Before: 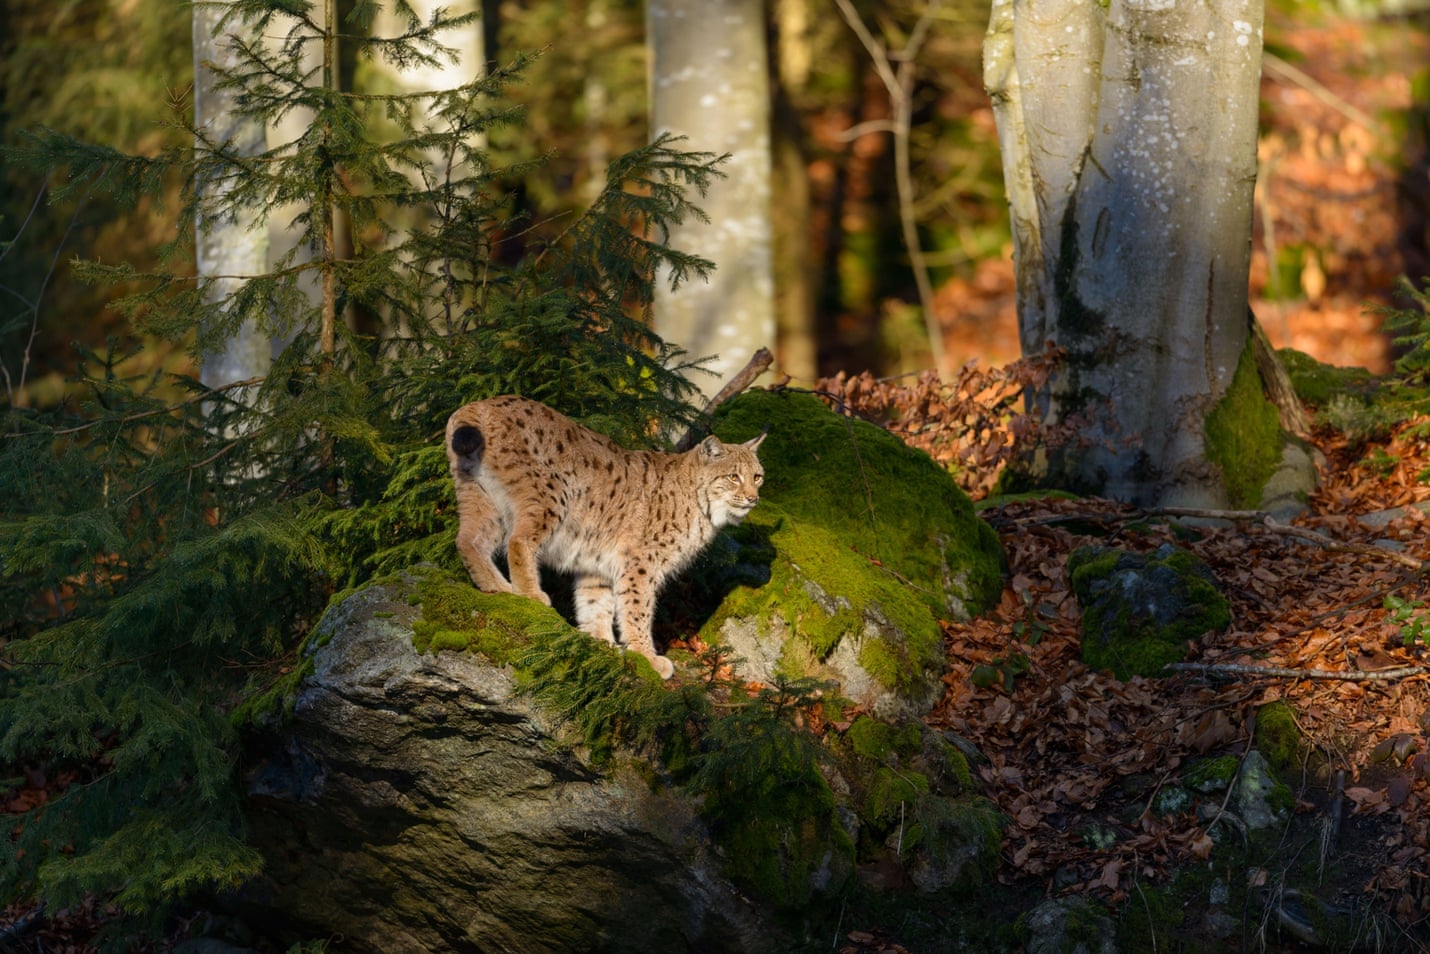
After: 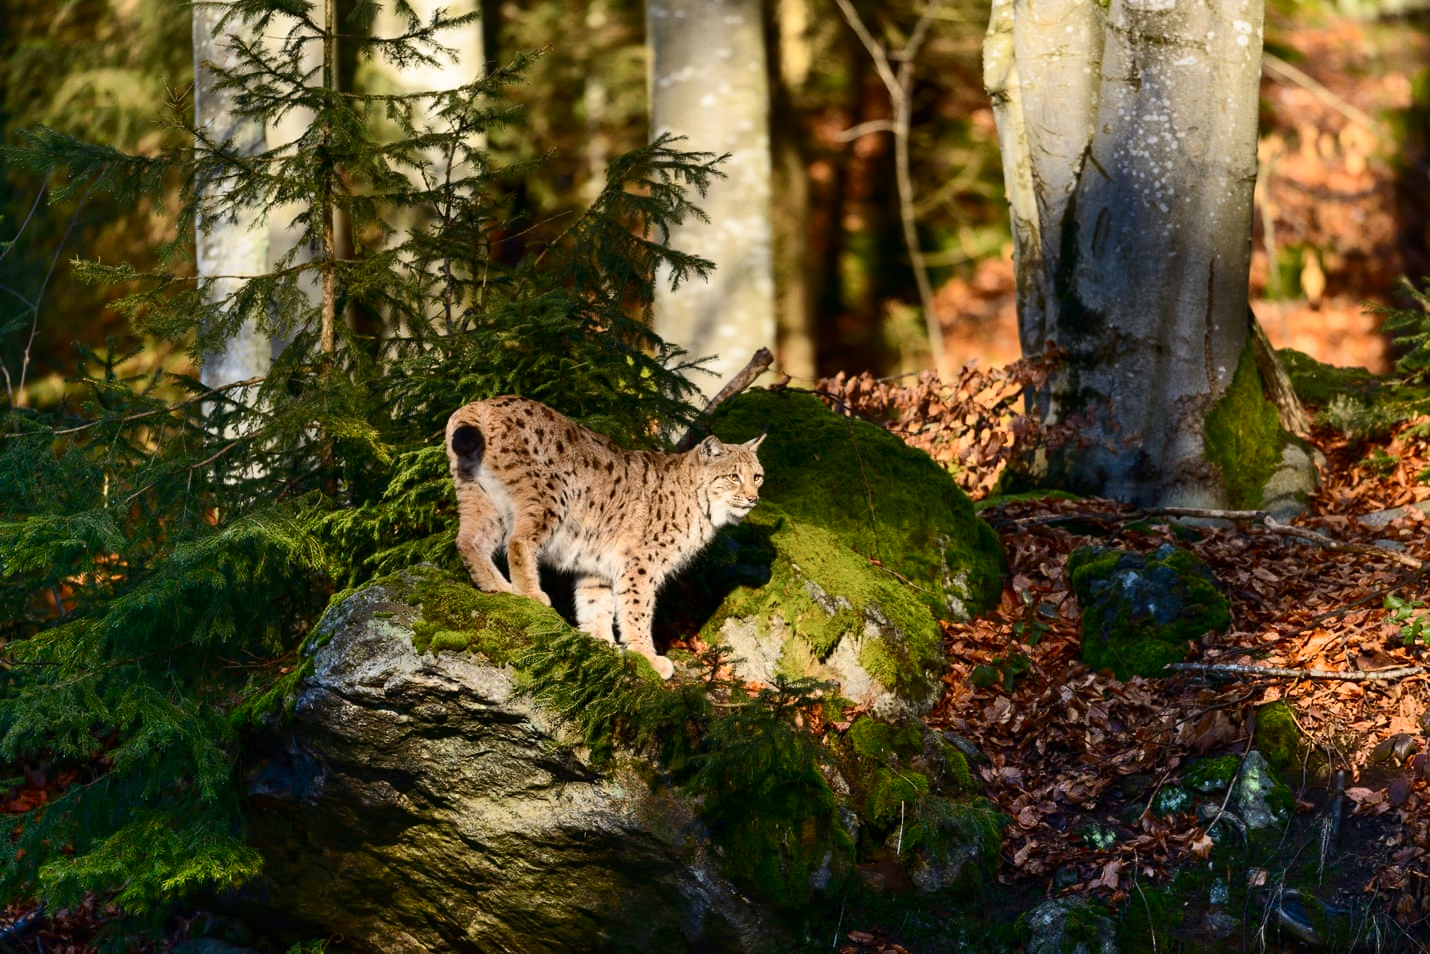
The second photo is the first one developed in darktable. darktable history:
contrast brightness saturation: contrast 0.289
shadows and highlights: shadows 60.89, soften with gaussian
